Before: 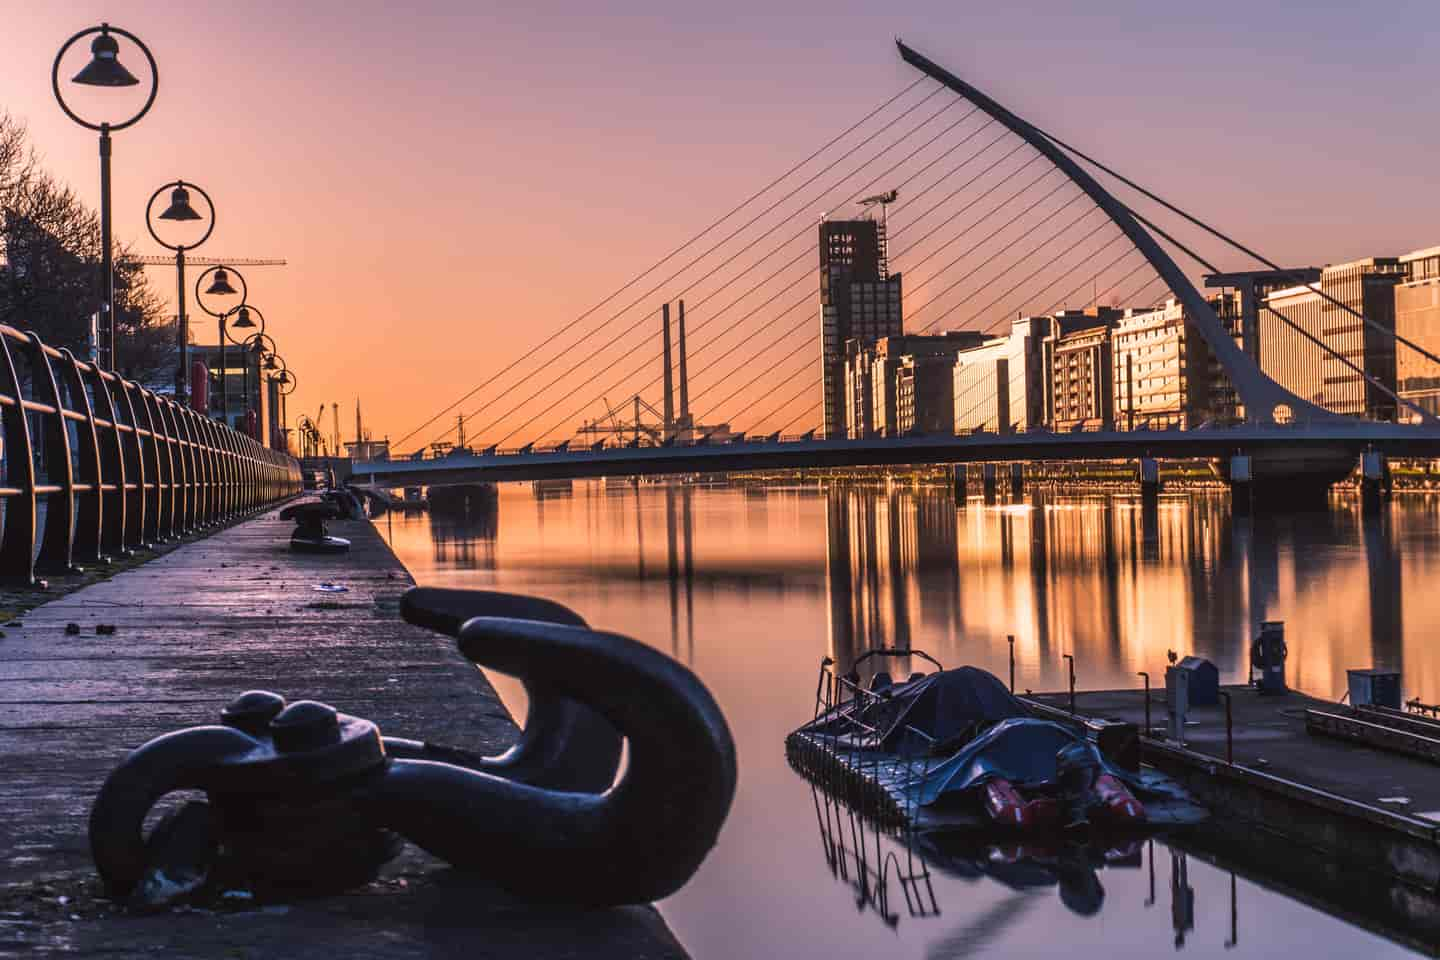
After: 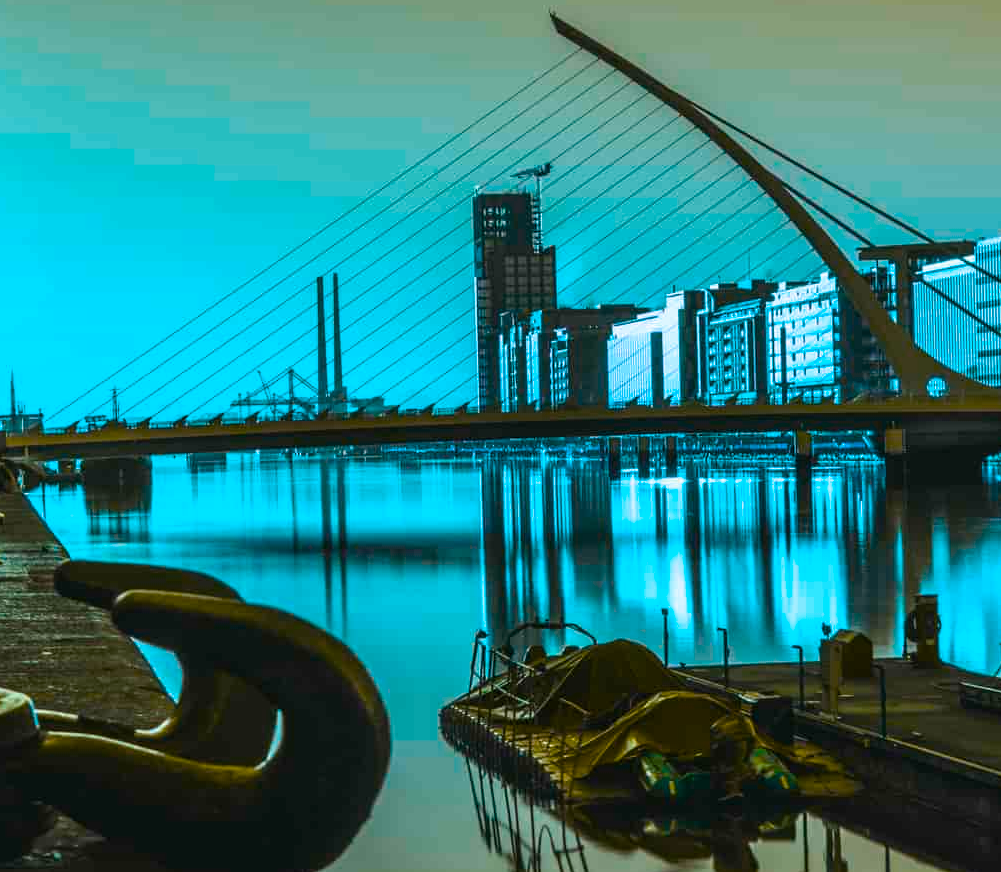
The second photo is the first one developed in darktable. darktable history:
crop and rotate: left 24.034%, top 2.838%, right 6.406%, bottom 6.299%
color balance rgb: hue shift 180°, global vibrance 50%, contrast 0.32%
